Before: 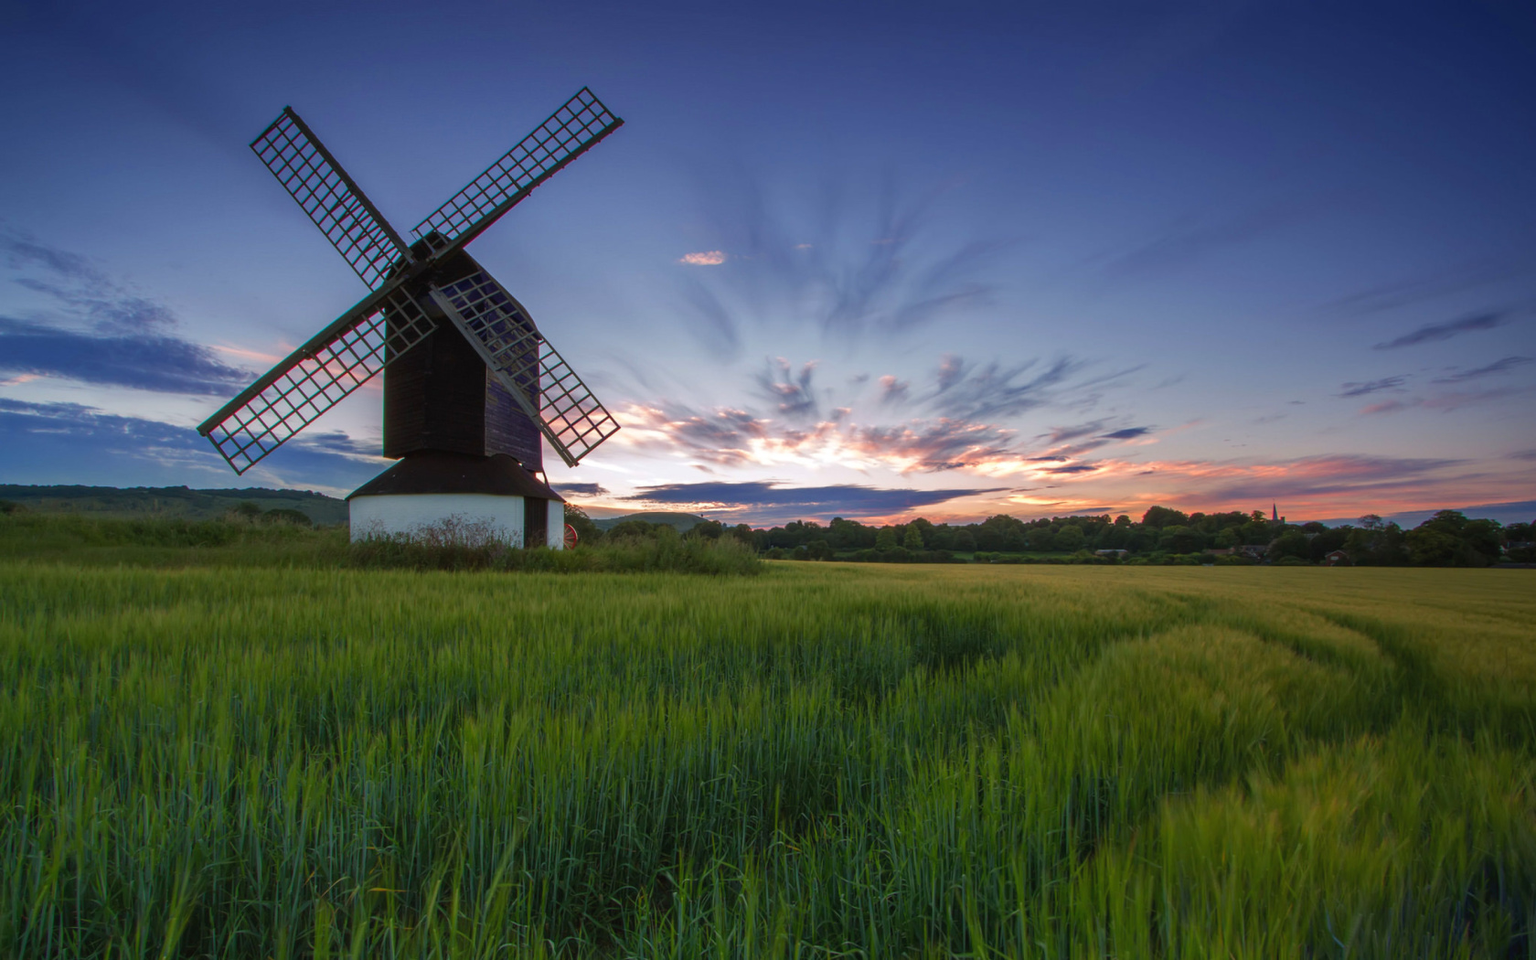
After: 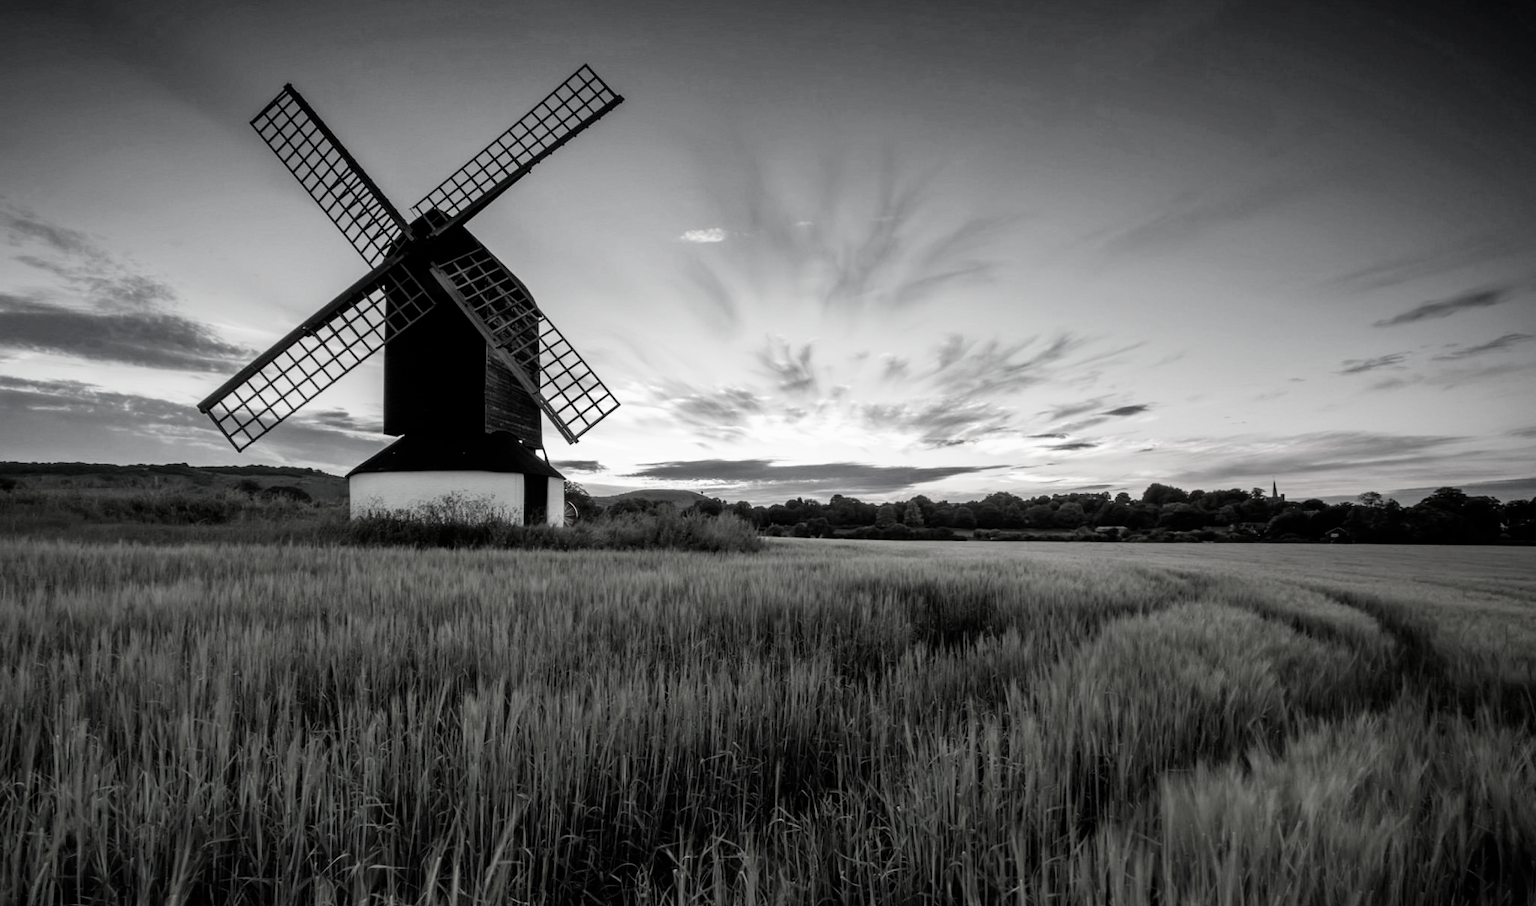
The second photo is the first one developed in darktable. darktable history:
crop and rotate: top 2.438%, bottom 3.062%
color zones: curves: ch1 [(0, 0.523) (0.143, 0.545) (0.286, 0.52) (0.429, 0.506) (0.571, 0.503) (0.714, 0.503) (0.857, 0.508) (1, 0.523)]
filmic rgb: black relative exposure -5.09 EV, white relative exposure 3.53 EV, hardness 3.17, contrast 1.407, highlights saturation mix -48.67%, preserve chrominance no, color science v4 (2020), contrast in shadows soft
exposure: black level correction 0, exposure 0.7 EV, compensate highlight preservation false
